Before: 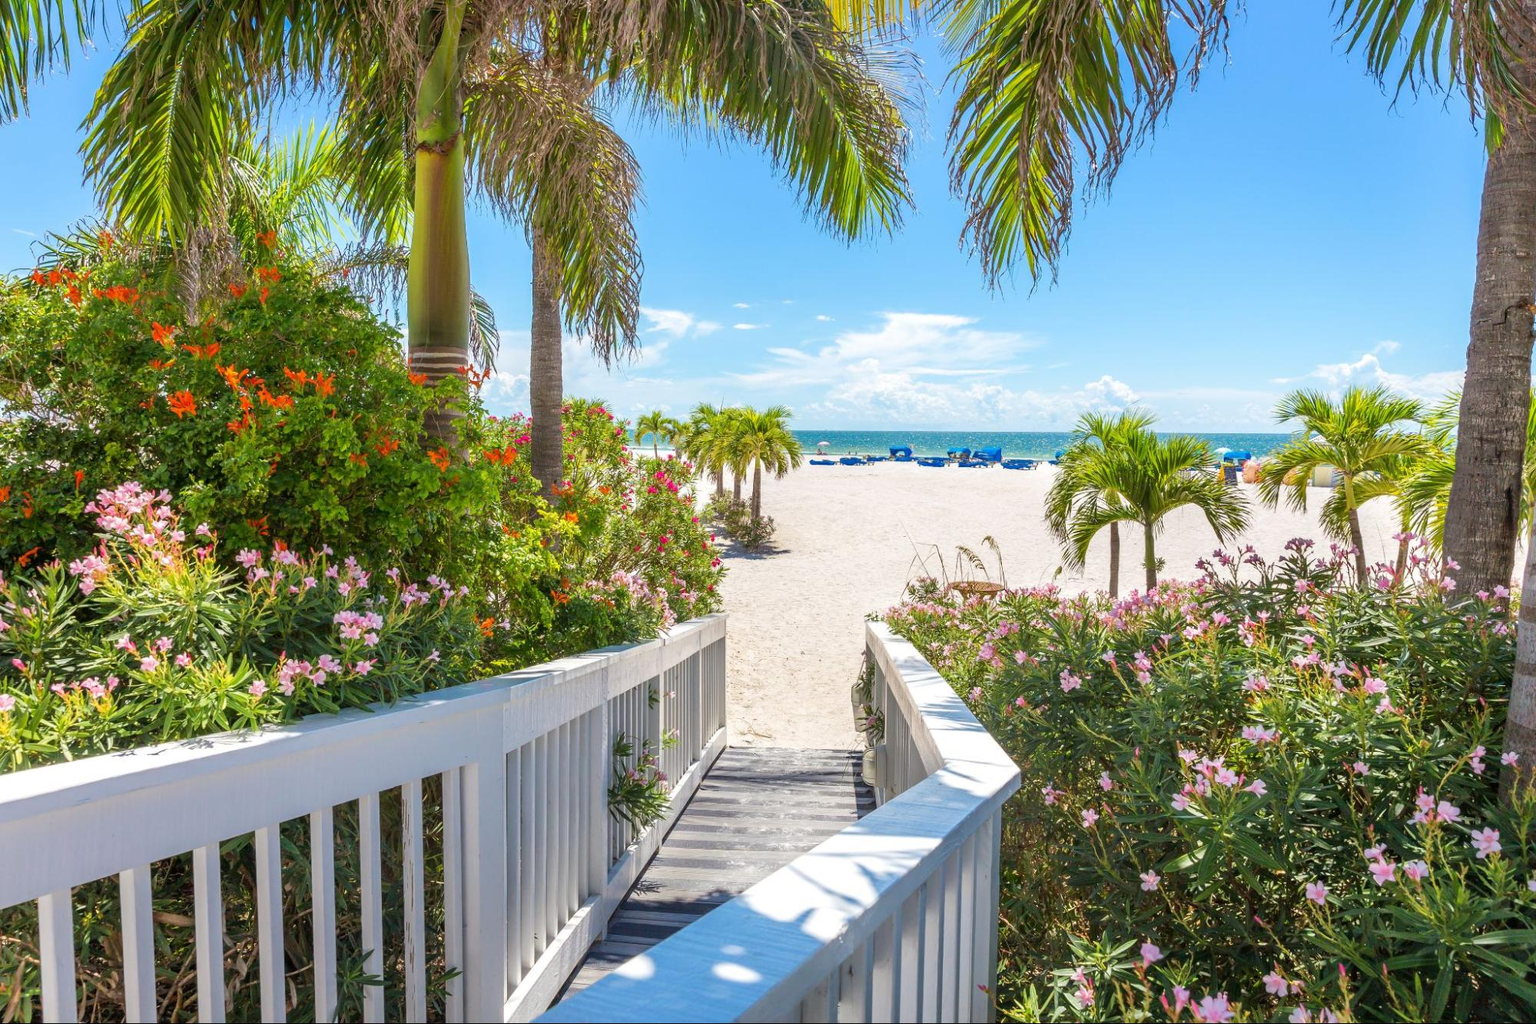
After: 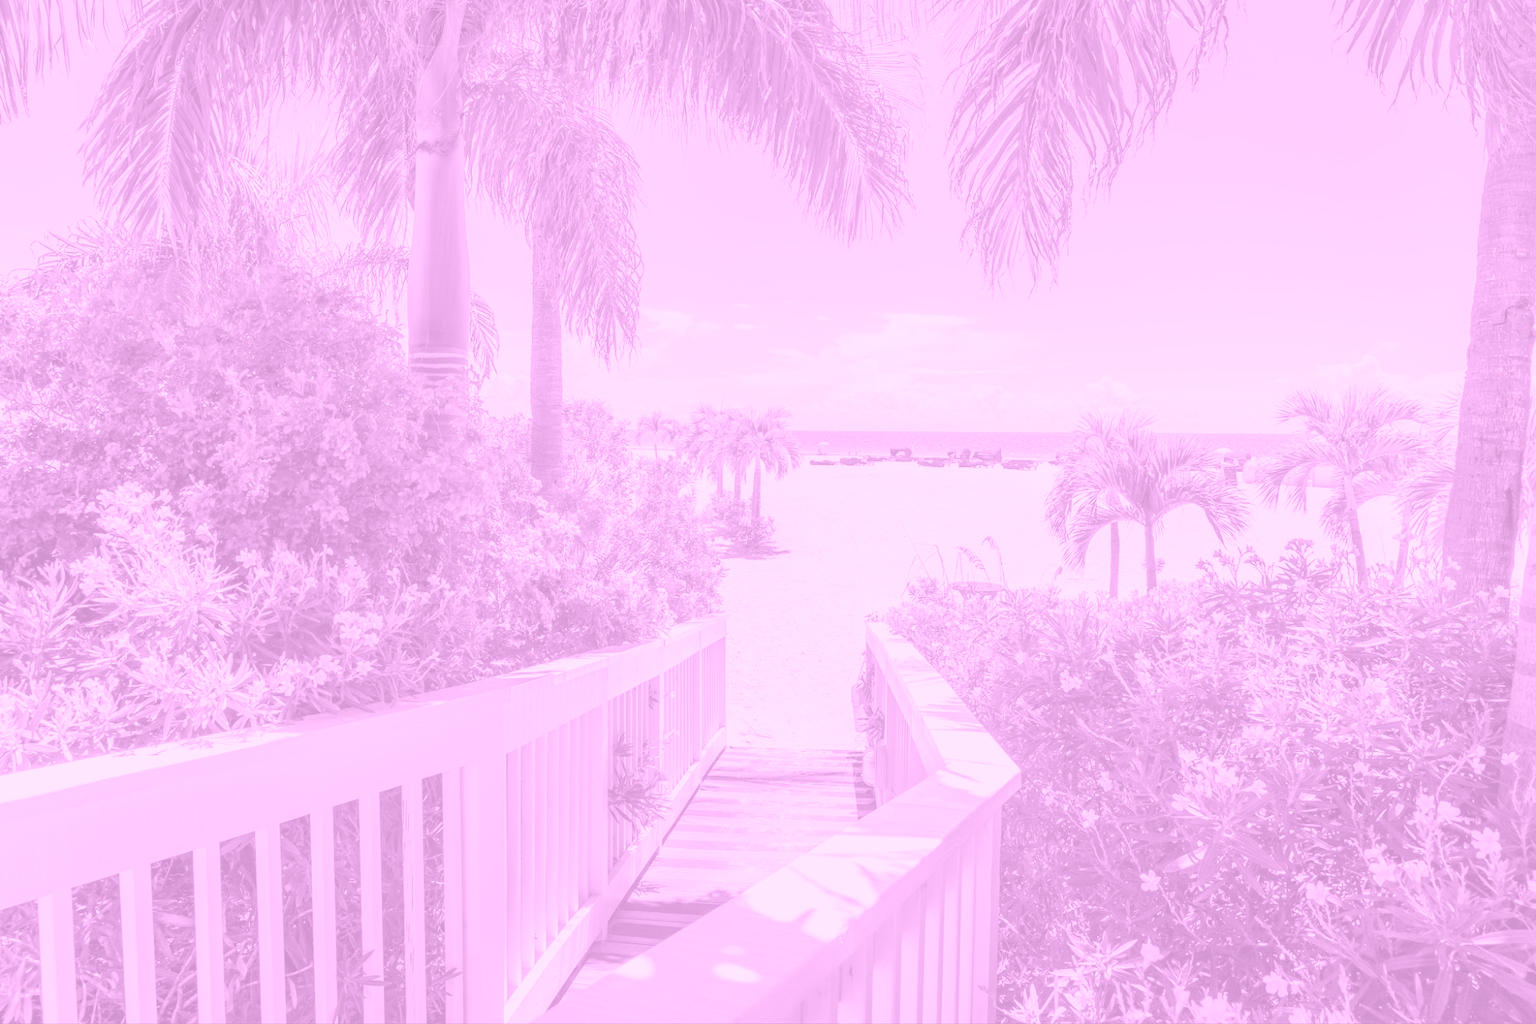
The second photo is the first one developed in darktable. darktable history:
colorize: hue 331.2°, saturation 75%, source mix 30.28%, lightness 70.52%, version 1
exposure: exposure 0.02 EV, compensate highlight preservation false
